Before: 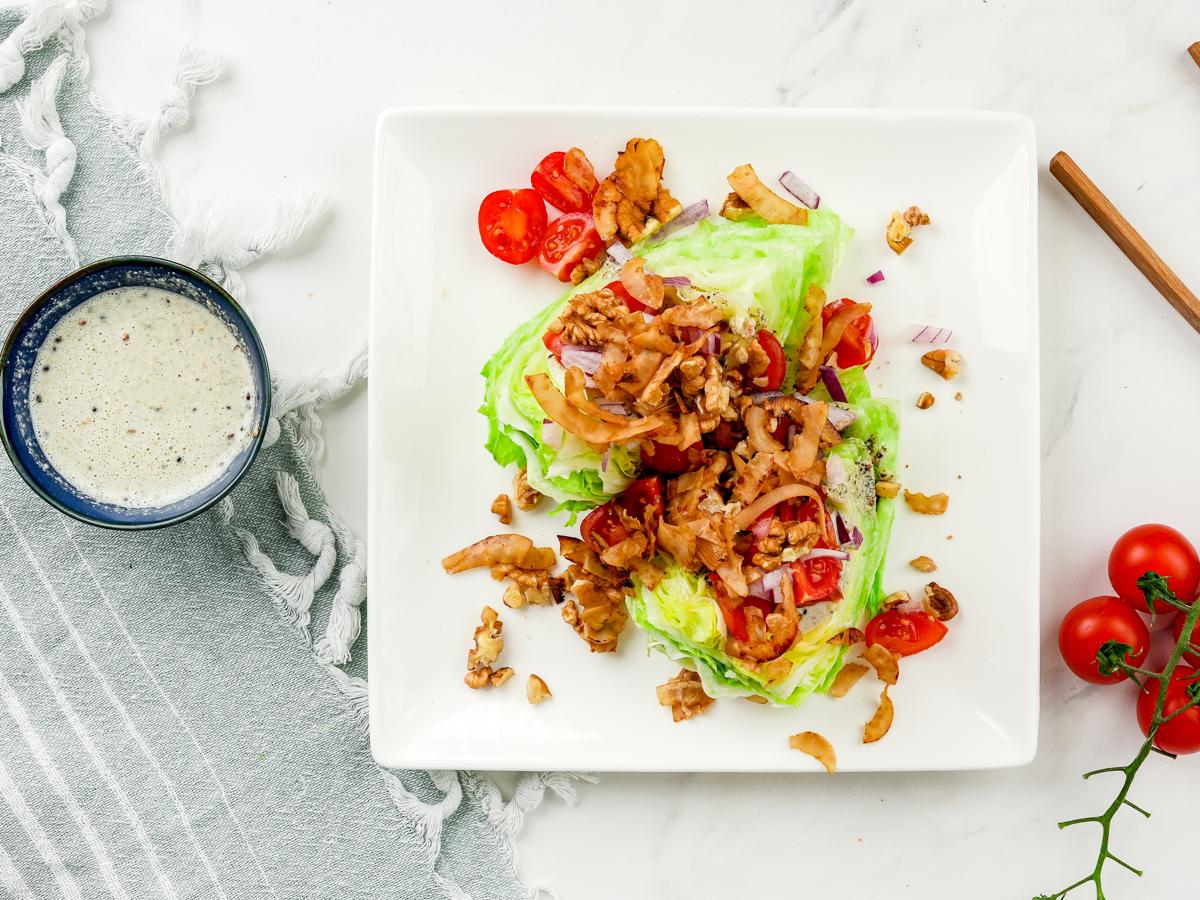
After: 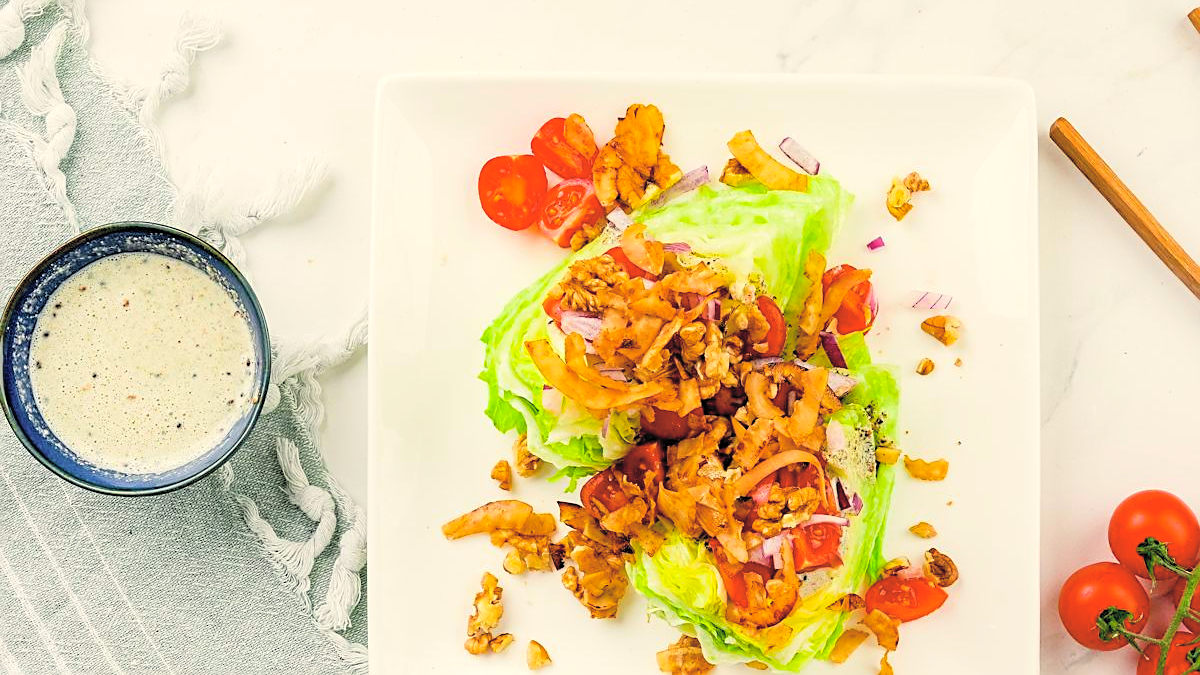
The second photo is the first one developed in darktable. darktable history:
color balance rgb: perceptual saturation grading › global saturation 20%, global vibrance 20%
color calibration: x 0.334, y 0.349, temperature 5426 K
sharpen: on, module defaults
contrast brightness saturation: brightness 0.28
crop: top 3.857%, bottom 21.132%
